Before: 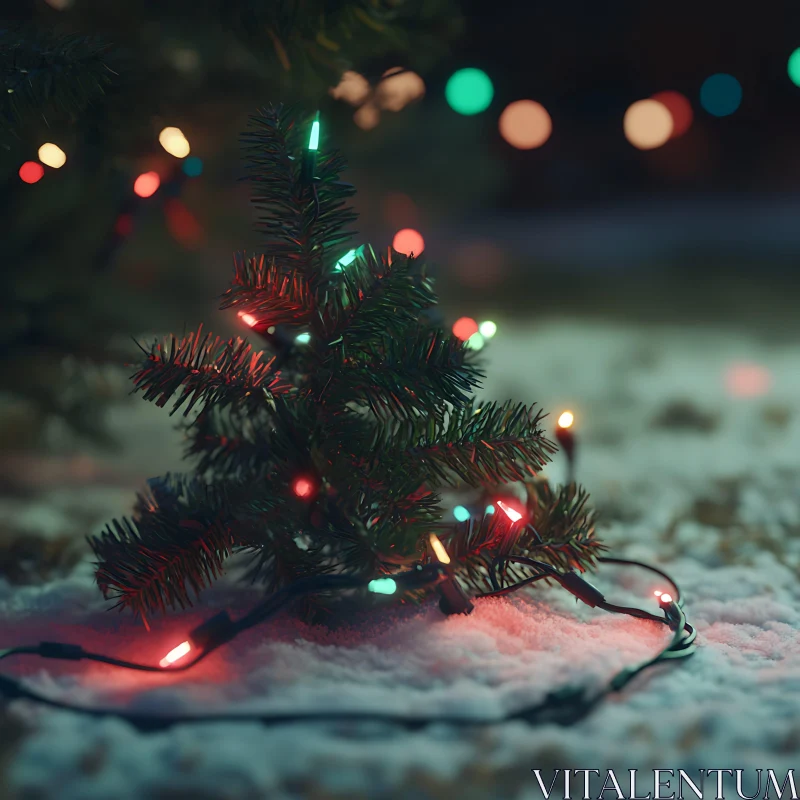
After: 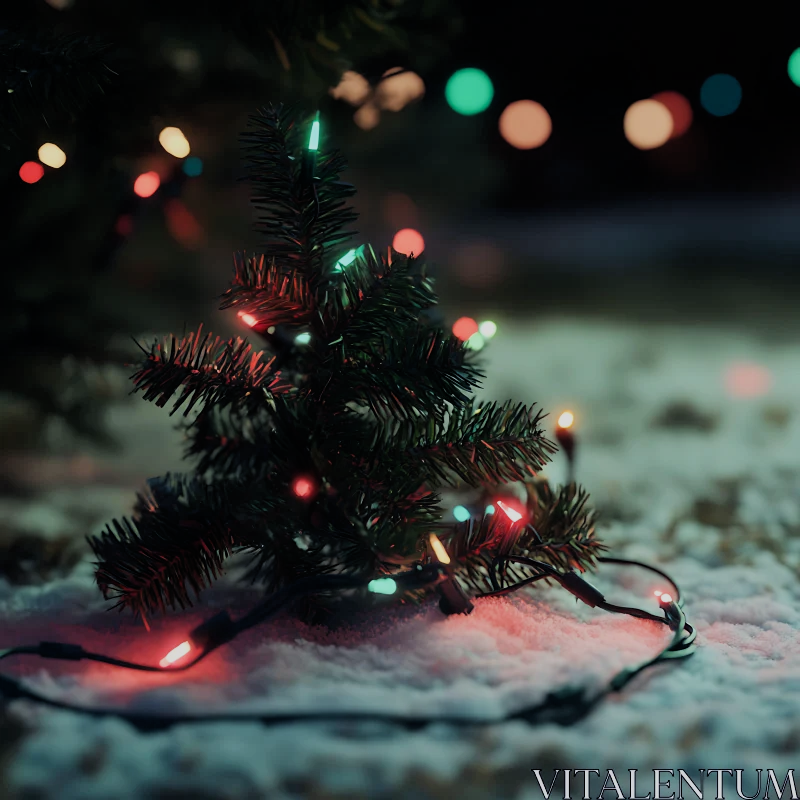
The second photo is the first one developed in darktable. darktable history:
filmic rgb: middle gray luminance 29.17%, black relative exposure -10.39 EV, white relative exposure 5.5 EV, target black luminance 0%, hardness 3.92, latitude 2.7%, contrast 1.121, highlights saturation mix 4.46%, shadows ↔ highlights balance 15.56%
